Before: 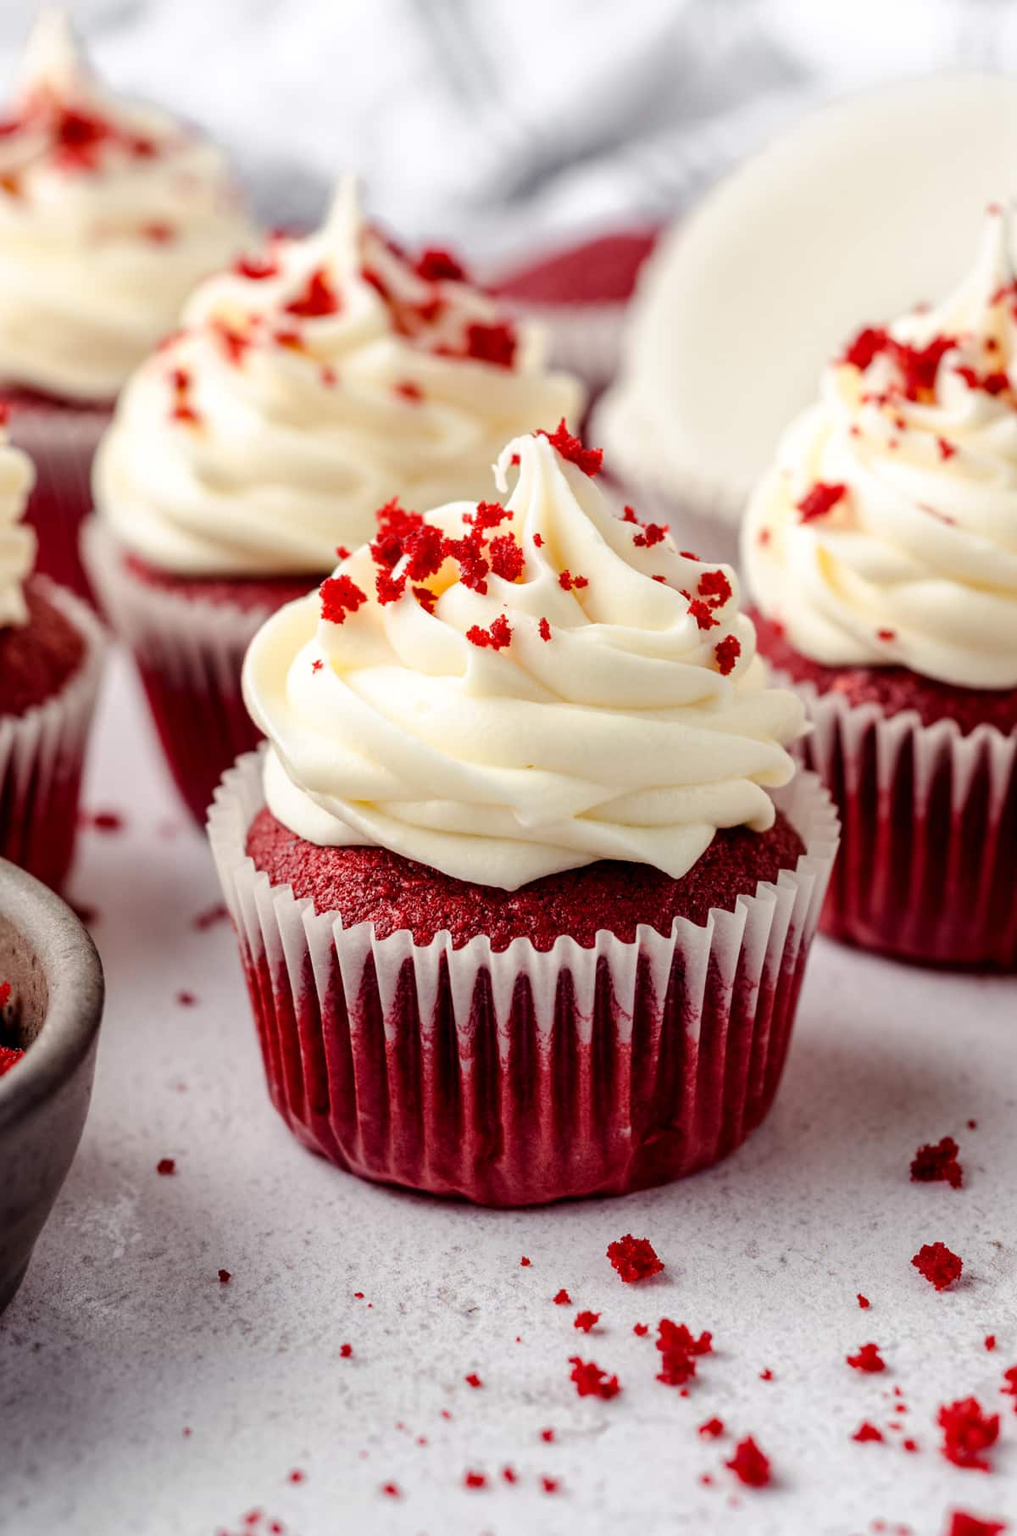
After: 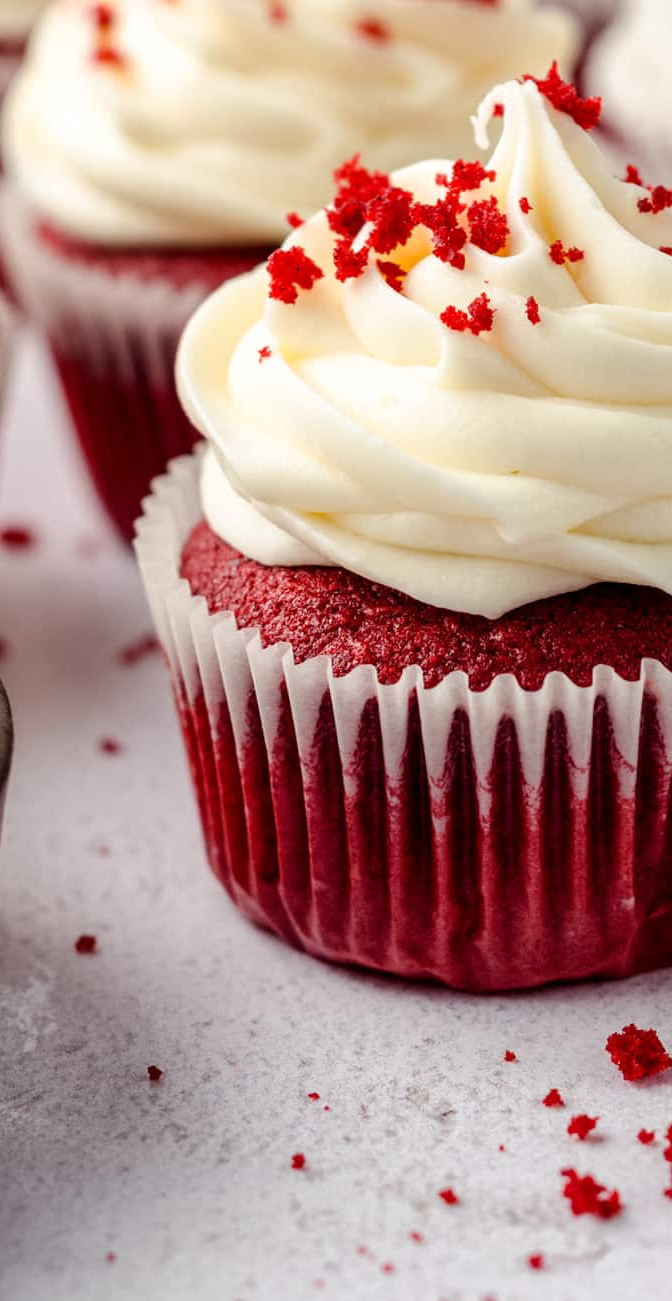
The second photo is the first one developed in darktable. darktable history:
crop: left 9.168%, top 23.879%, right 34.778%, bottom 4.291%
